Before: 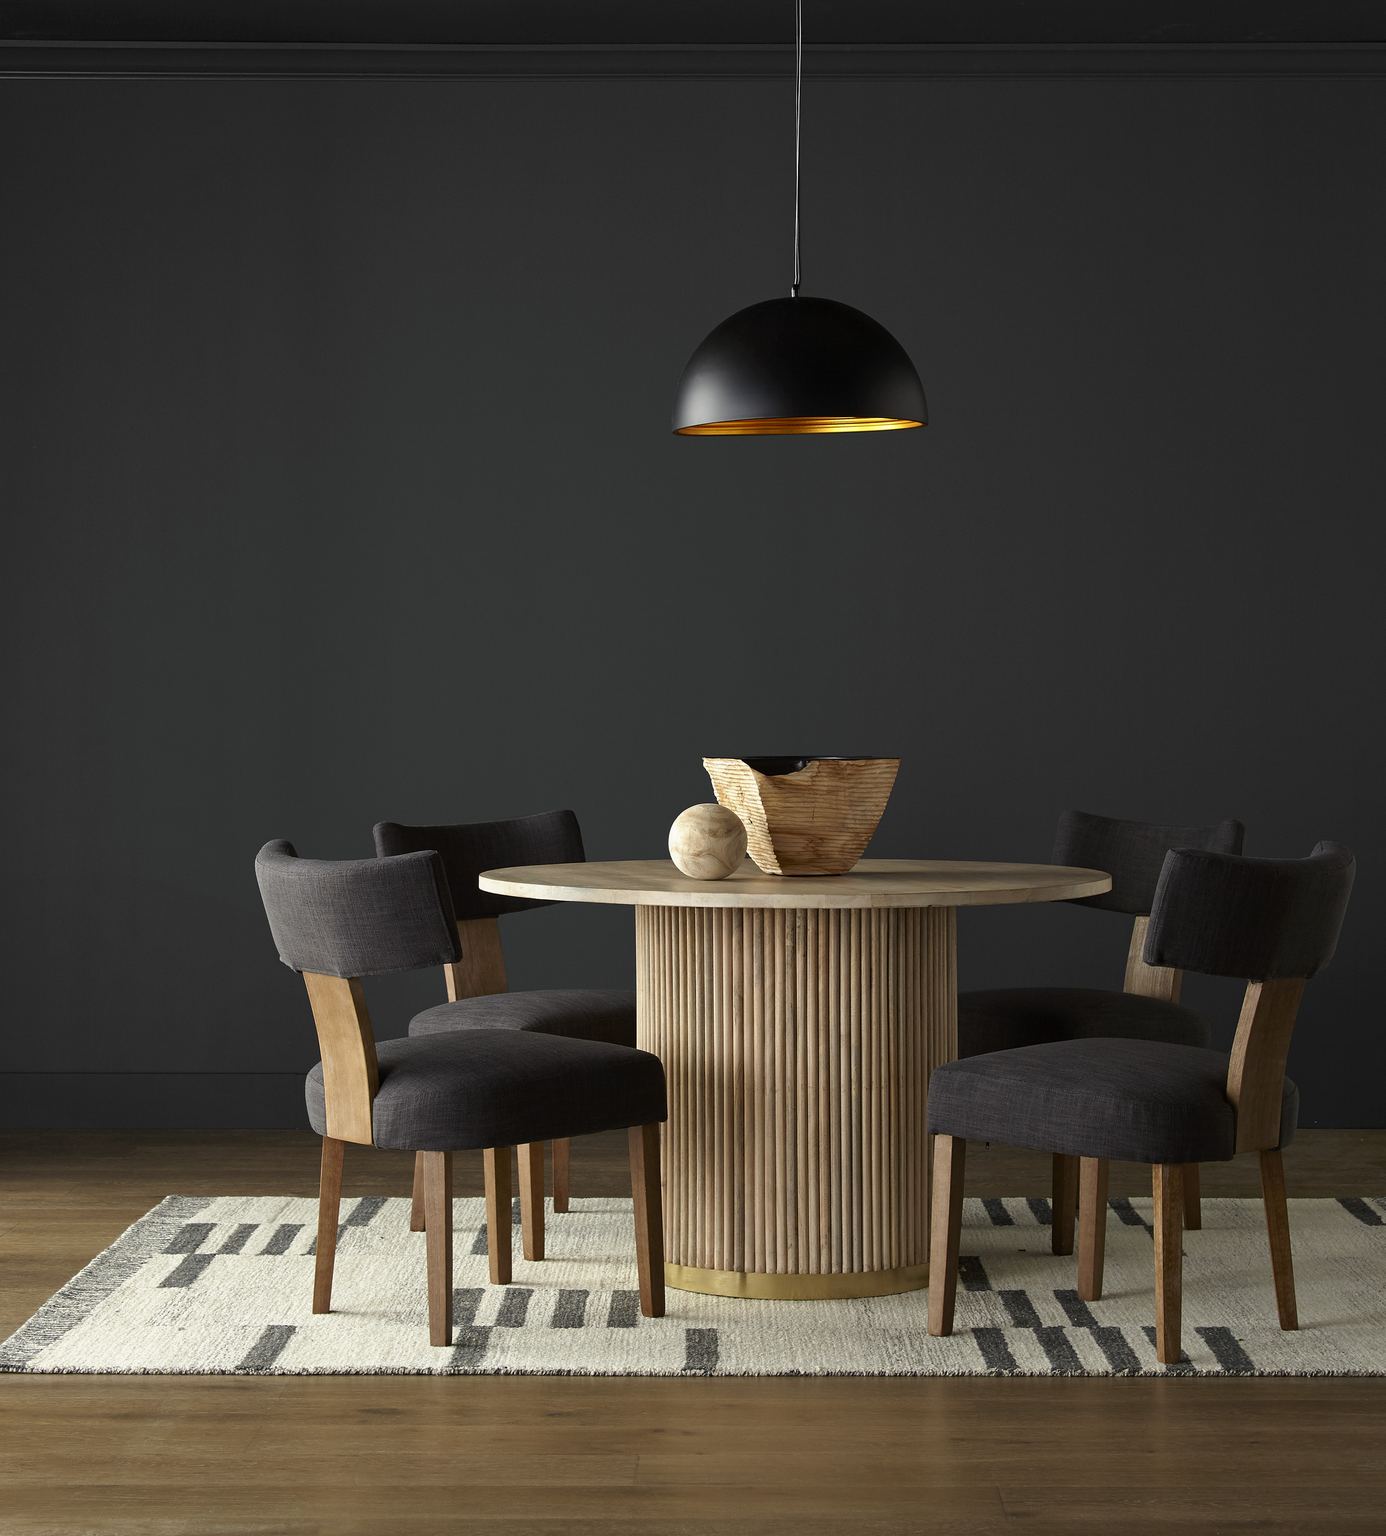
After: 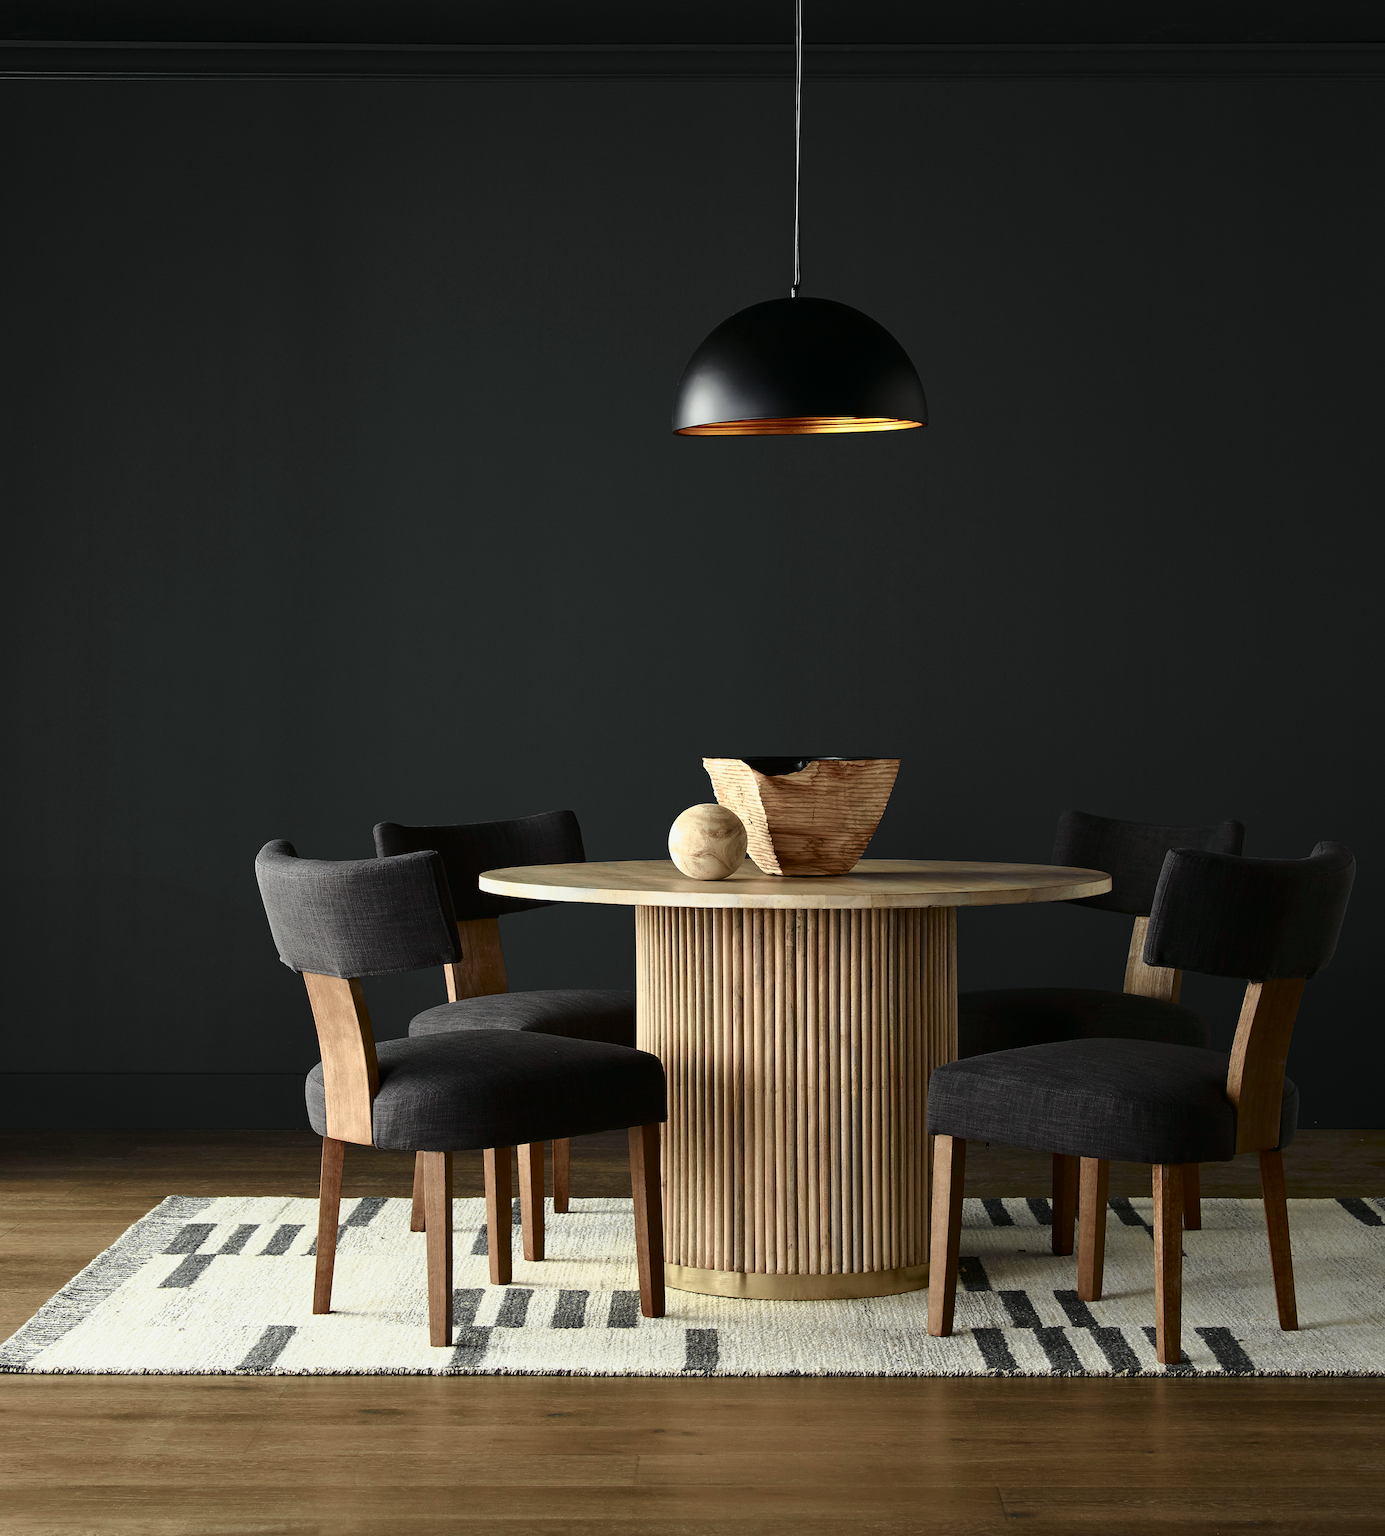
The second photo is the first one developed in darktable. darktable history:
tone curve: curves: ch0 [(0, 0) (0.105, 0.068) (0.195, 0.162) (0.283, 0.283) (0.384, 0.404) (0.485, 0.531) (0.638, 0.681) (0.795, 0.879) (1, 0.977)]; ch1 [(0, 0) (0.161, 0.092) (0.35, 0.33) (0.379, 0.401) (0.456, 0.469) (0.504, 0.5) (0.512, 0.514) (0.58, 0.597) (0.635, 0.646) (1, 1)]; ch2 [(0, 0) (0.371, 0.362) (0.437, 0.437) (0.5, 0.5) (0.53, 0.523) (0.56, 0.58) (0.622, 0.606) (1, 1)], color space Lab, independent channels, preserve colors none
contrast brightness saturation: contrast 0.14
